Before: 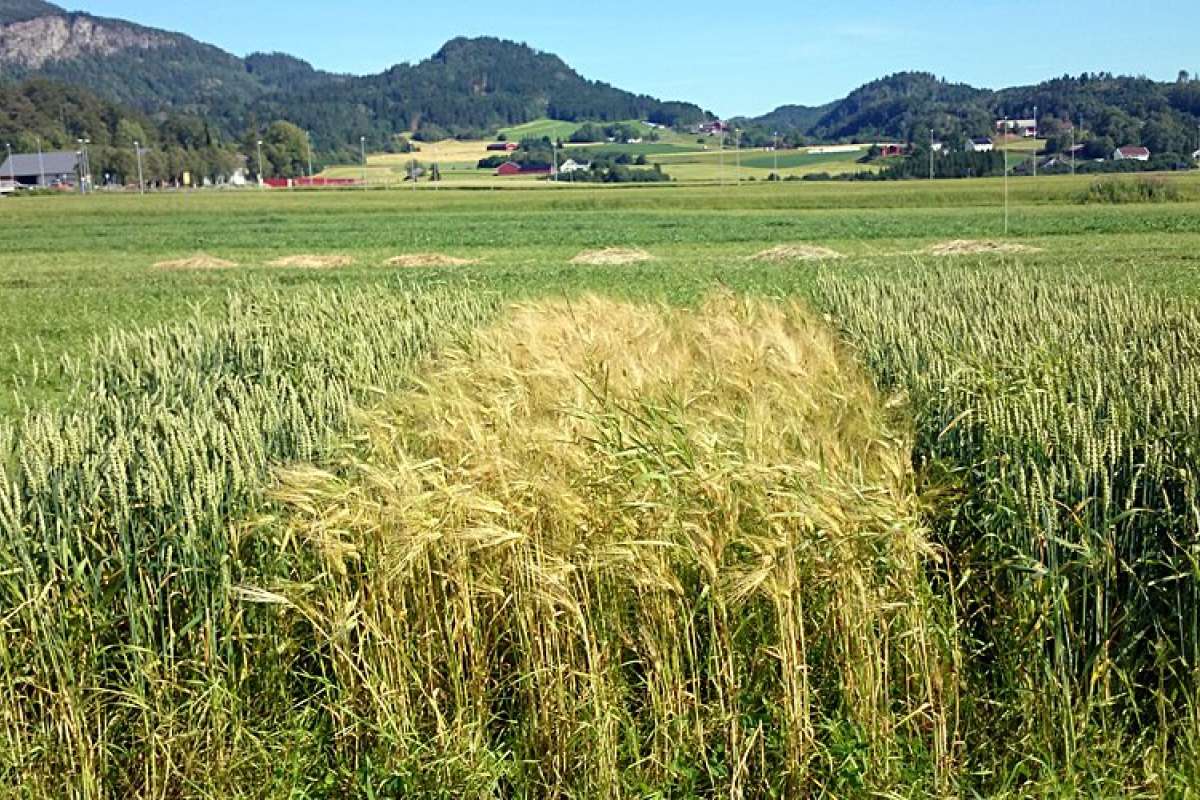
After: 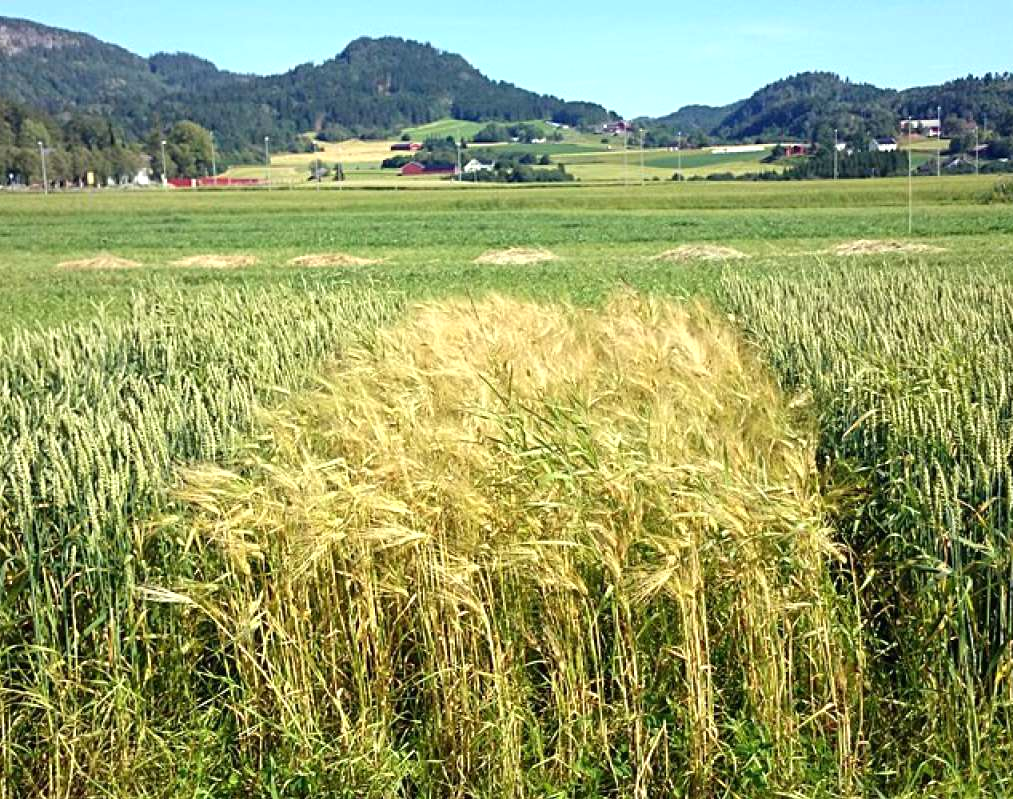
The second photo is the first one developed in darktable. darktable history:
crop: left 8.062%, right 7.472%
exposure: exposure 0.289 EV, compensate highlight preservation false
